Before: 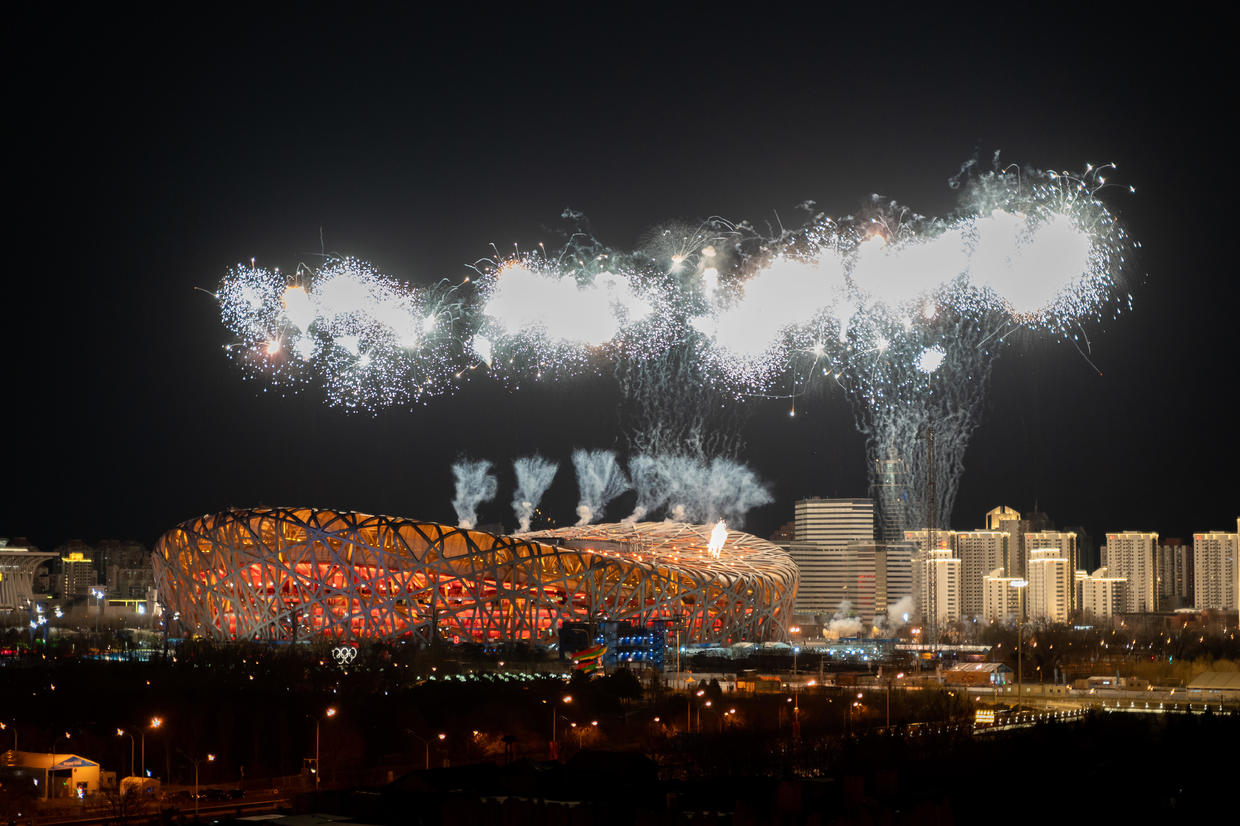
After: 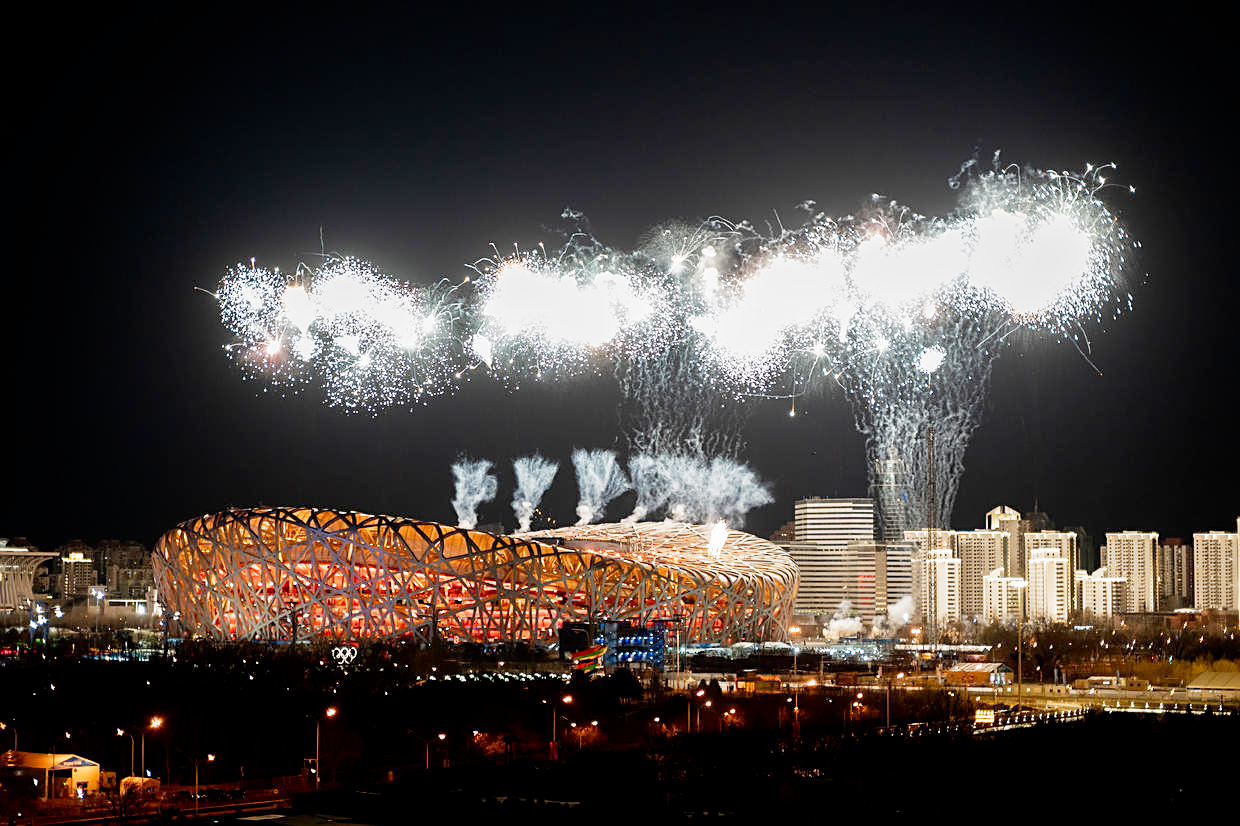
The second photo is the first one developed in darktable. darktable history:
filmic rgb: middle gray luminance 9.23%, black relative exposure -10.55 EV, white relative exposure 3.45 EV, threshold 6 EV, target black luminance 0%, hardness 5.98, latitude 59.69%, contrast 1.087, highlights saturation mix 5%, shadows ↔ highlights balance 29.23%, add noise in highlights 0, preserve chrominance no, color science v3 (2019), use custom middle-gray values true, iterations of high-quality reconstruction 0, contrast in highlights soft, enable highlight reconstruction true
sharpen: on, module defaults
